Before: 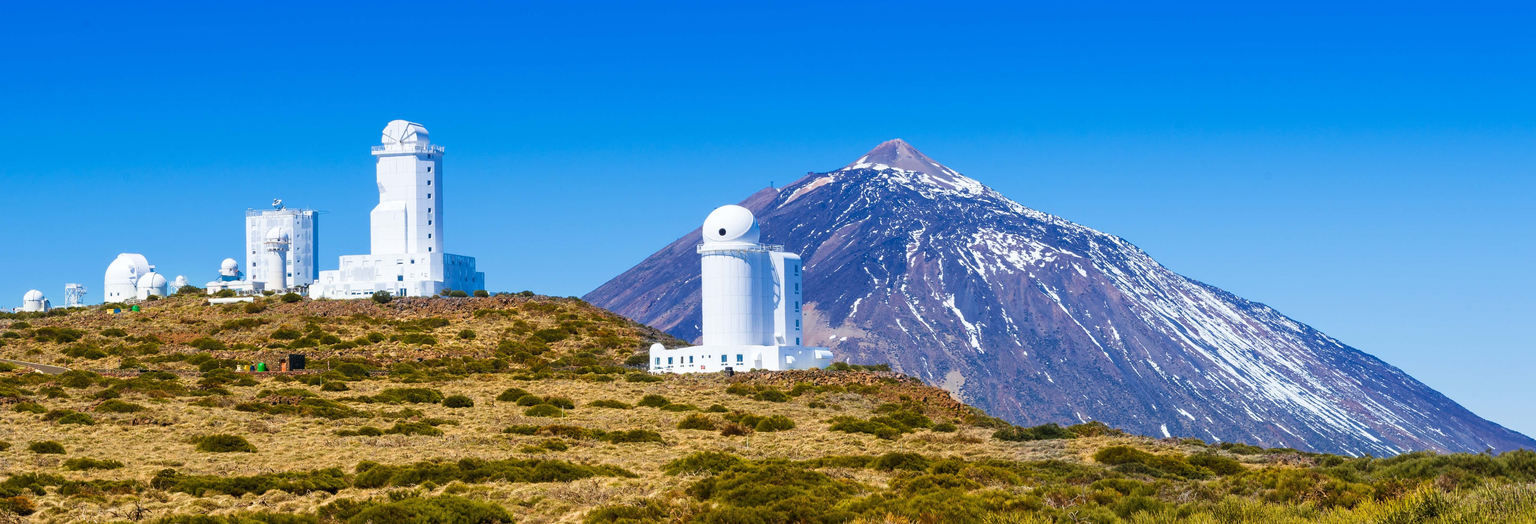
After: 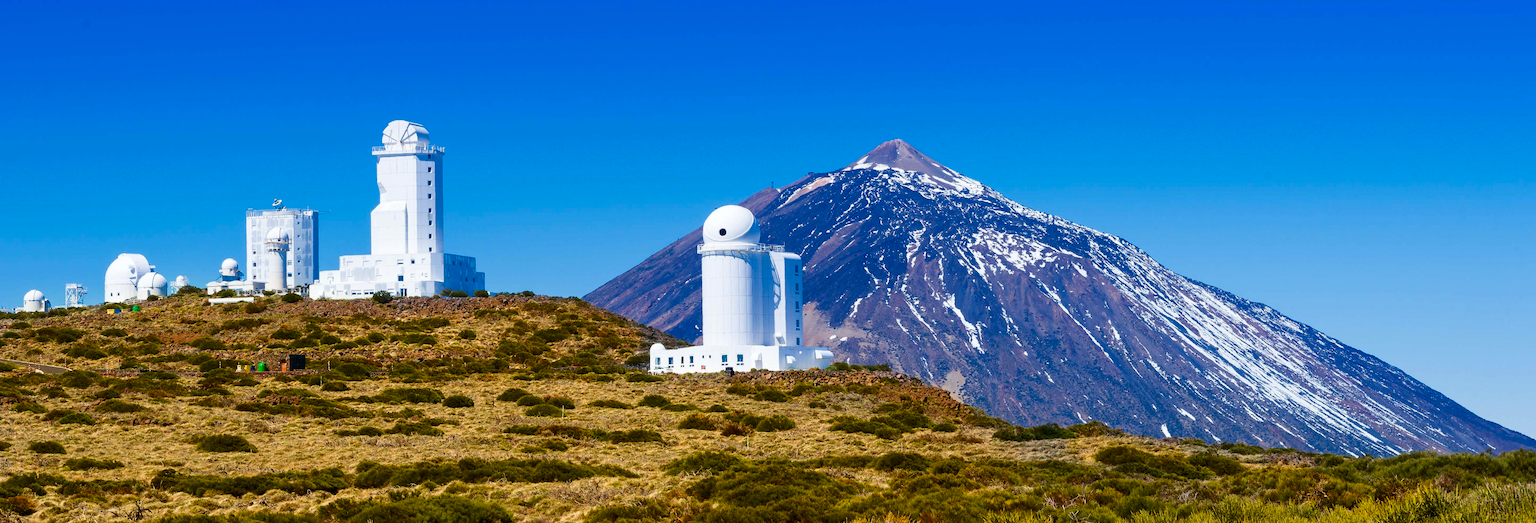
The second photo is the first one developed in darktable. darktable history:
contrast brightness saturation: contrast 0.07, brightness -0.136, saturation 0.114
